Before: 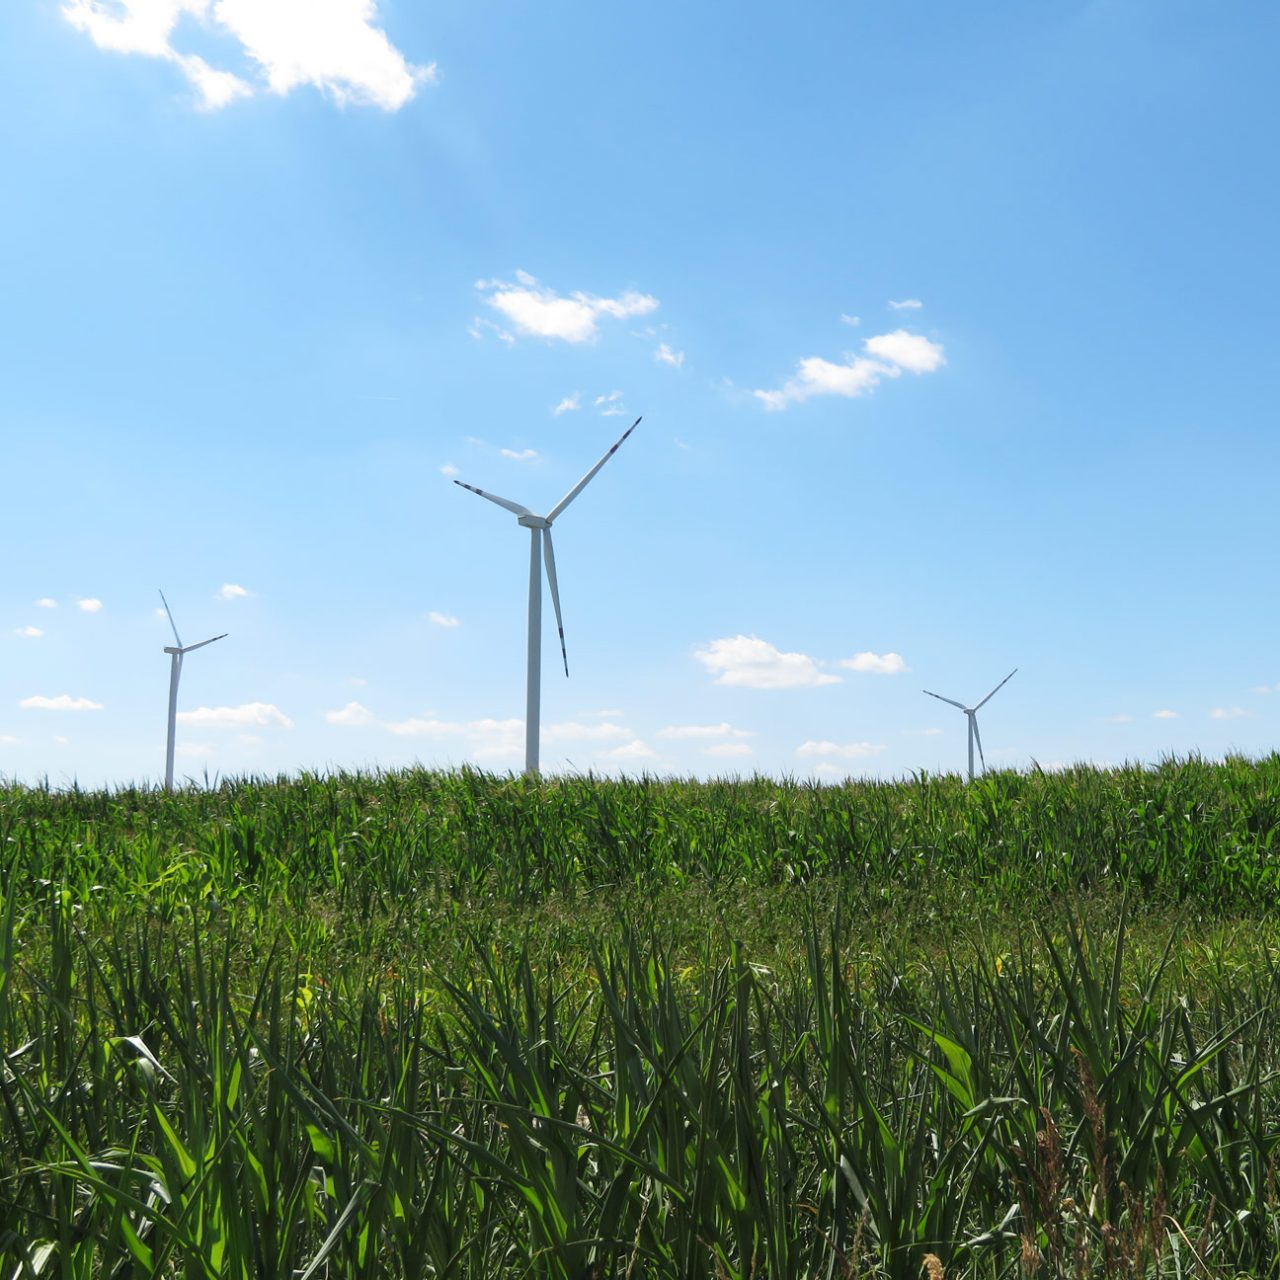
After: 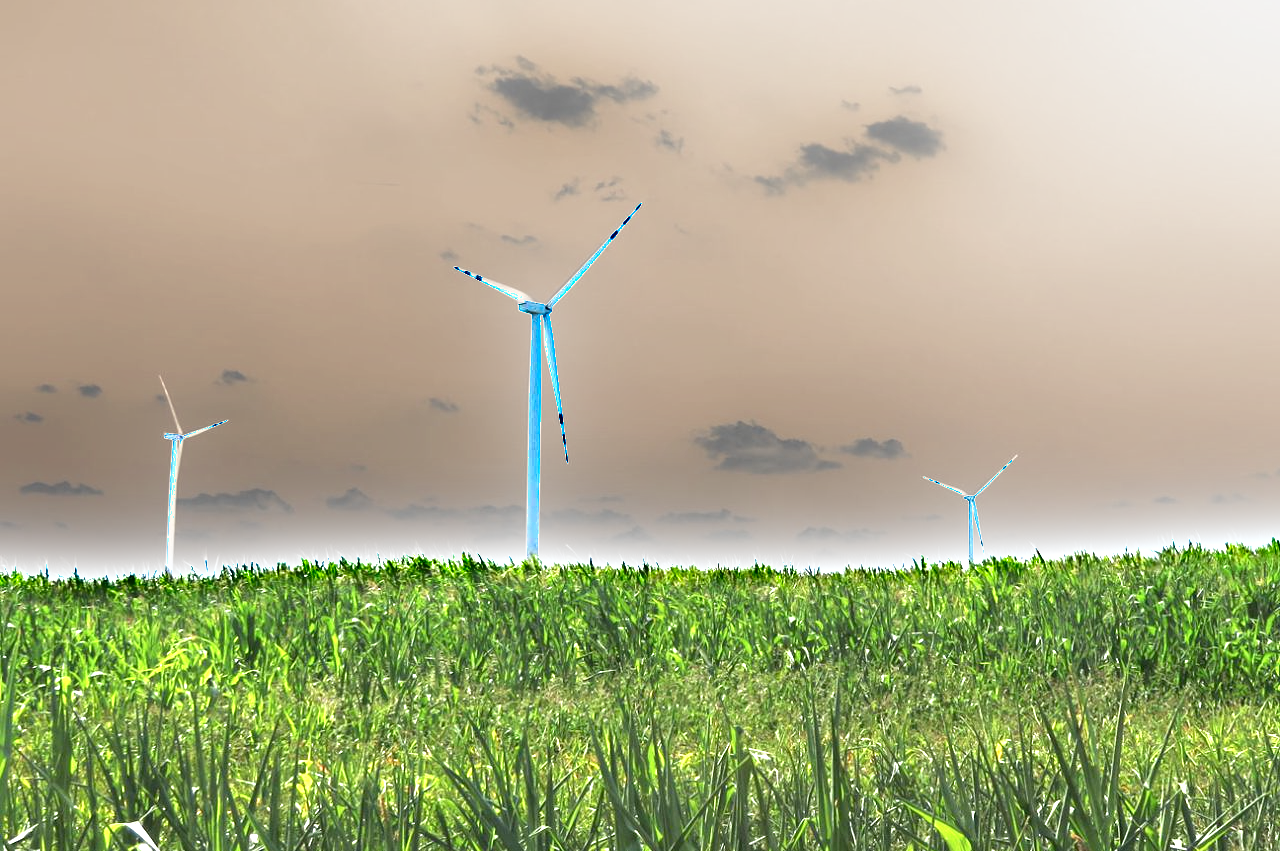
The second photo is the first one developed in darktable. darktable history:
crop: top 16.727%, bottom 16.727%
shadows and highlights: radius 44.78, white point adjustment 6.64, compress 79.65%, highlights color adjustment 78.42%, soften with gaussian
exposure: black level correction 0.001, exposure 1.735 EV, compensate highlight preservation false
